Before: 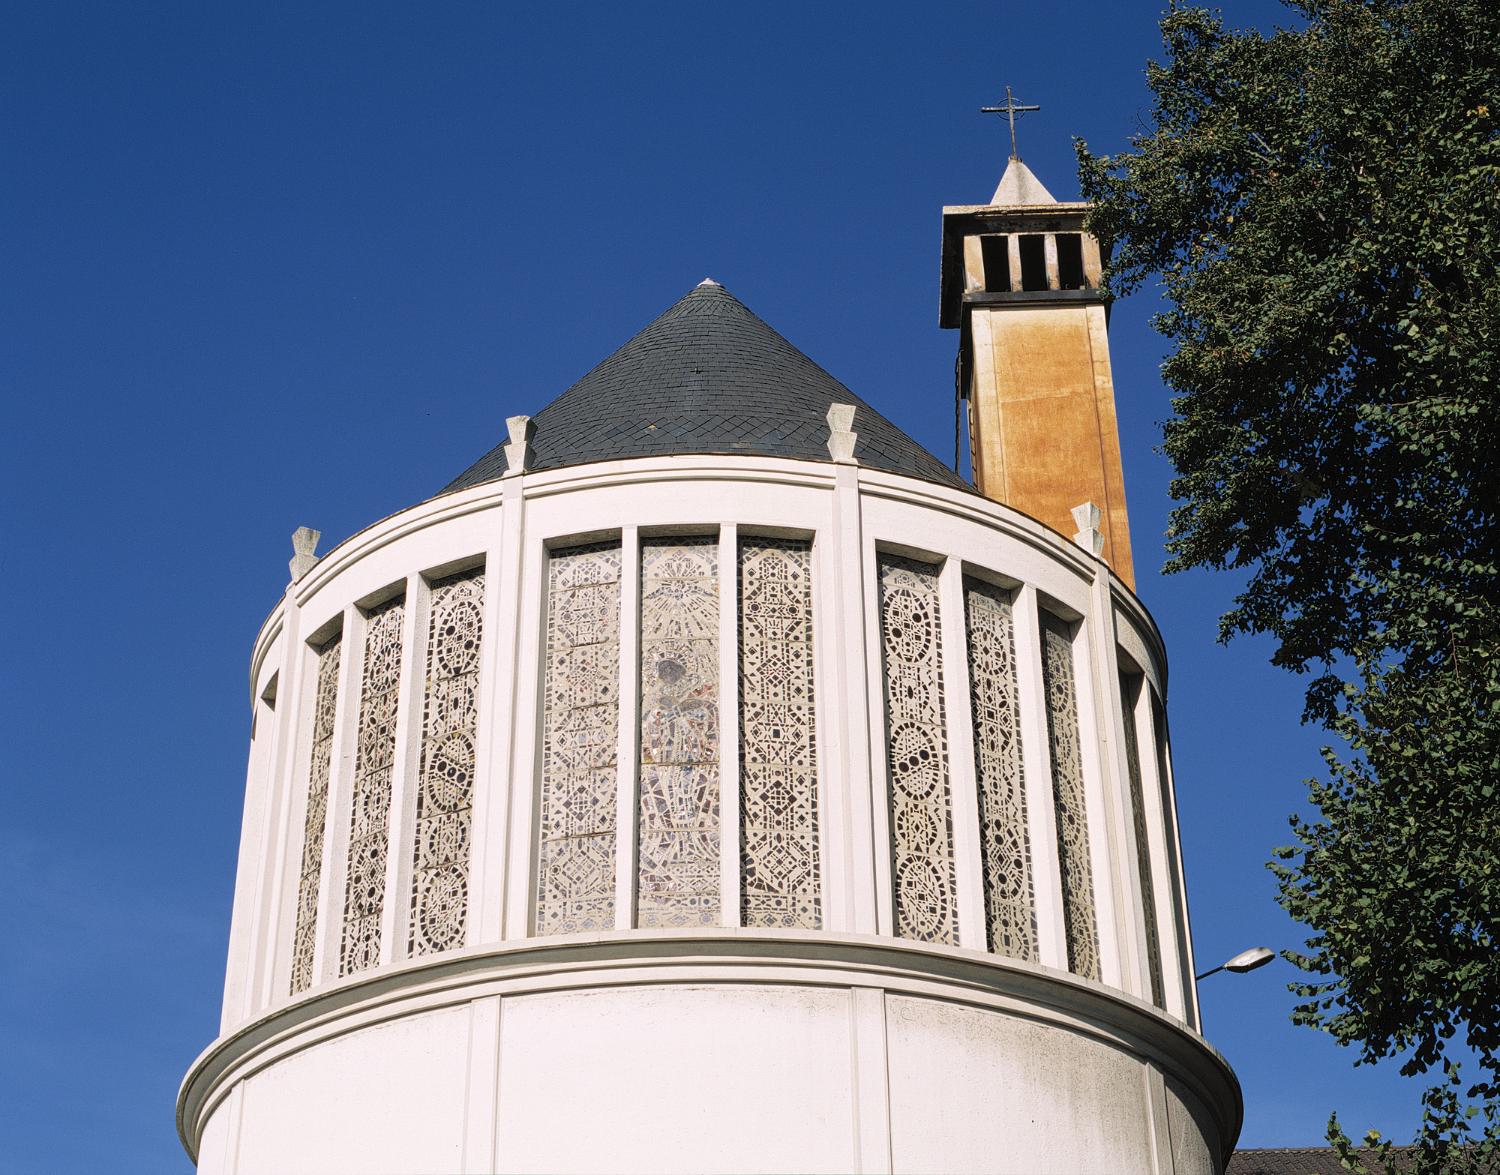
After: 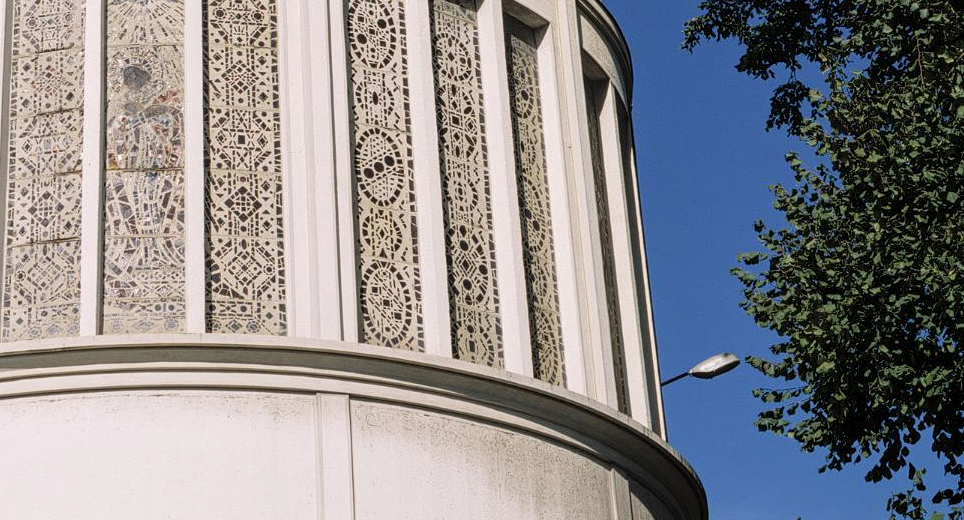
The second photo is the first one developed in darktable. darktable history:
local contrast: on, module defaults
exposure: exposure -0.14 EV, compensate exposure bias true, compensate highlight preservation false
crop and rotate: left 35.696%, top 50.718%, bottom 4.95%
